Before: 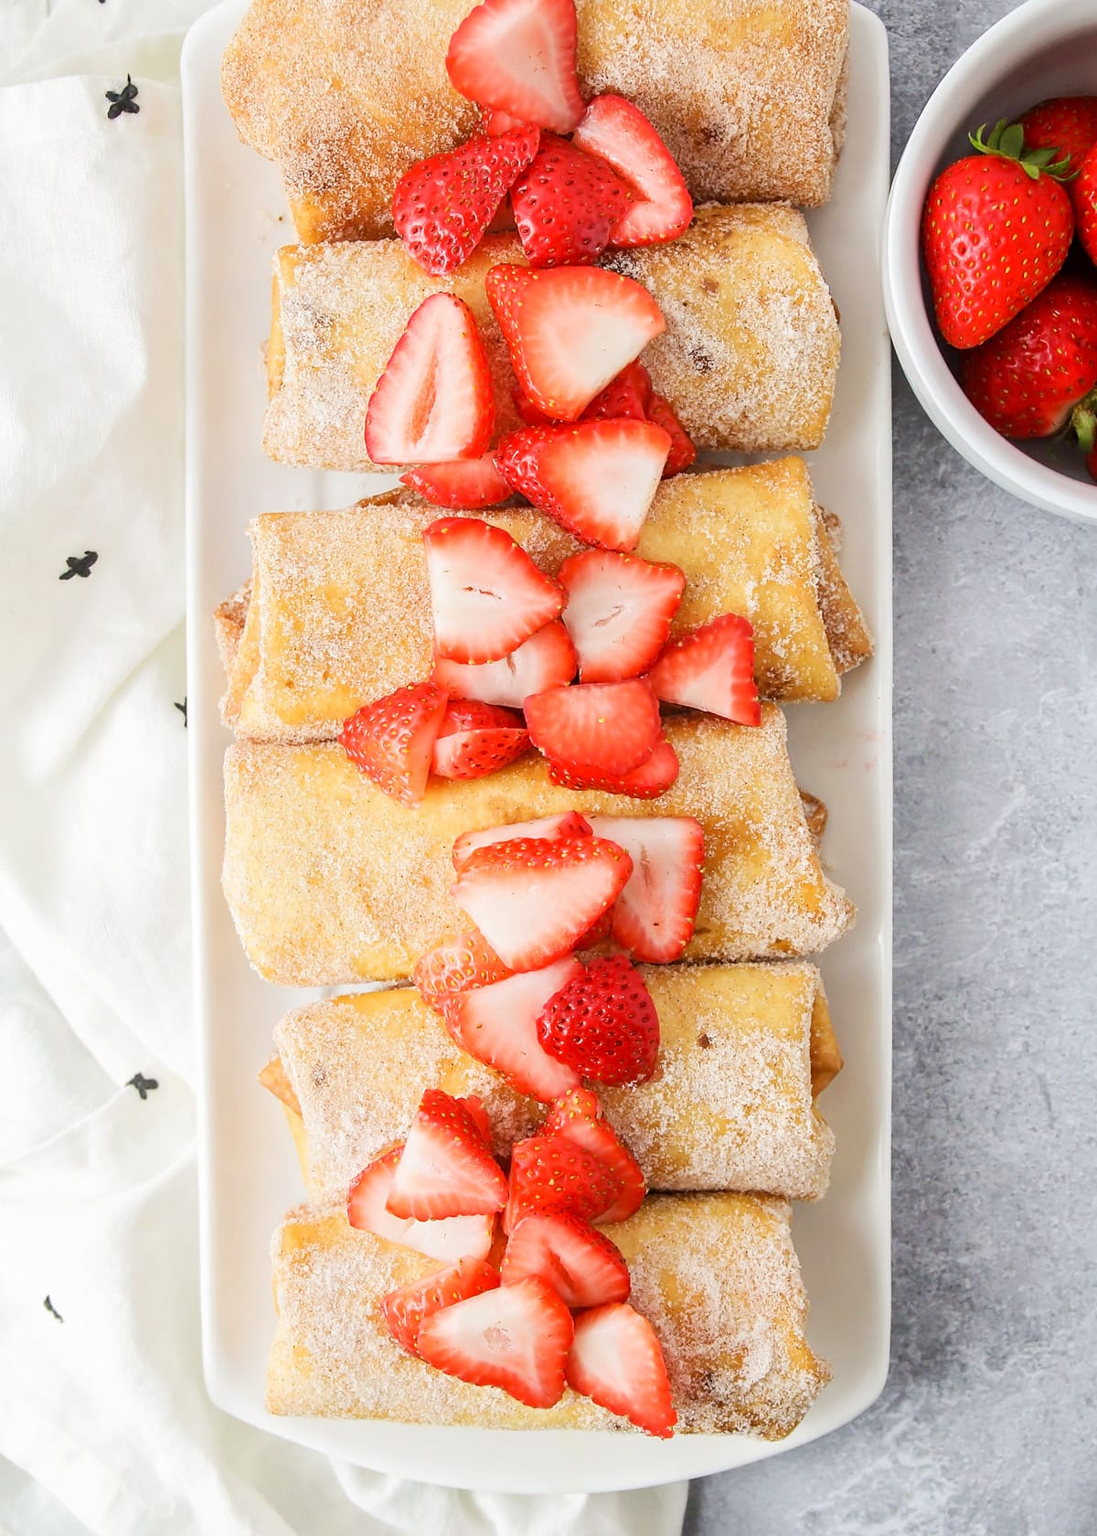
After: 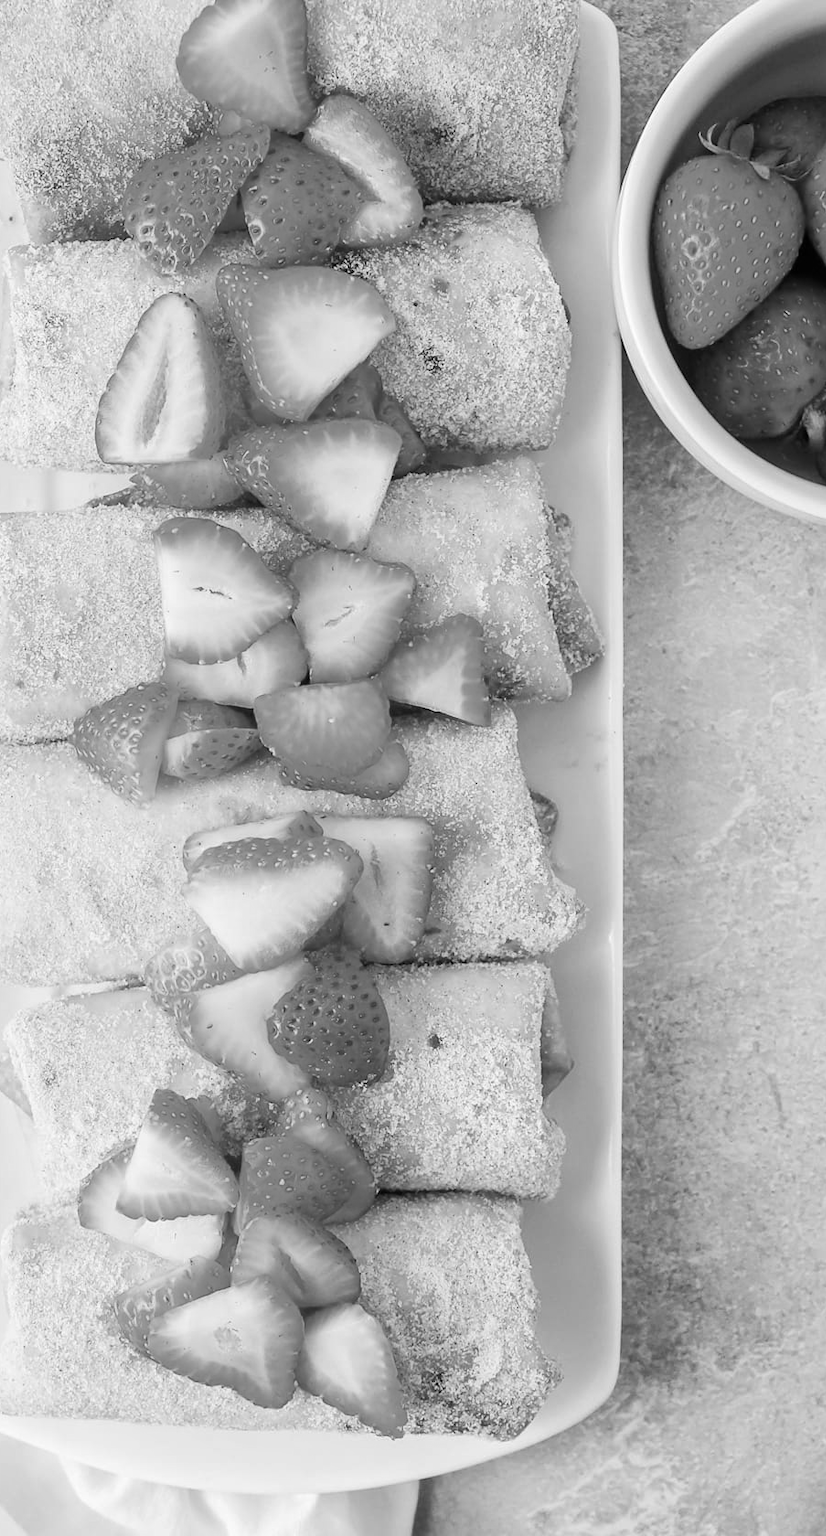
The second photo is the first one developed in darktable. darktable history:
monochrome: on, module defaults
crop and rotate: left 24.6%
bloom: size 9%, threshold 100%, strength 7%
